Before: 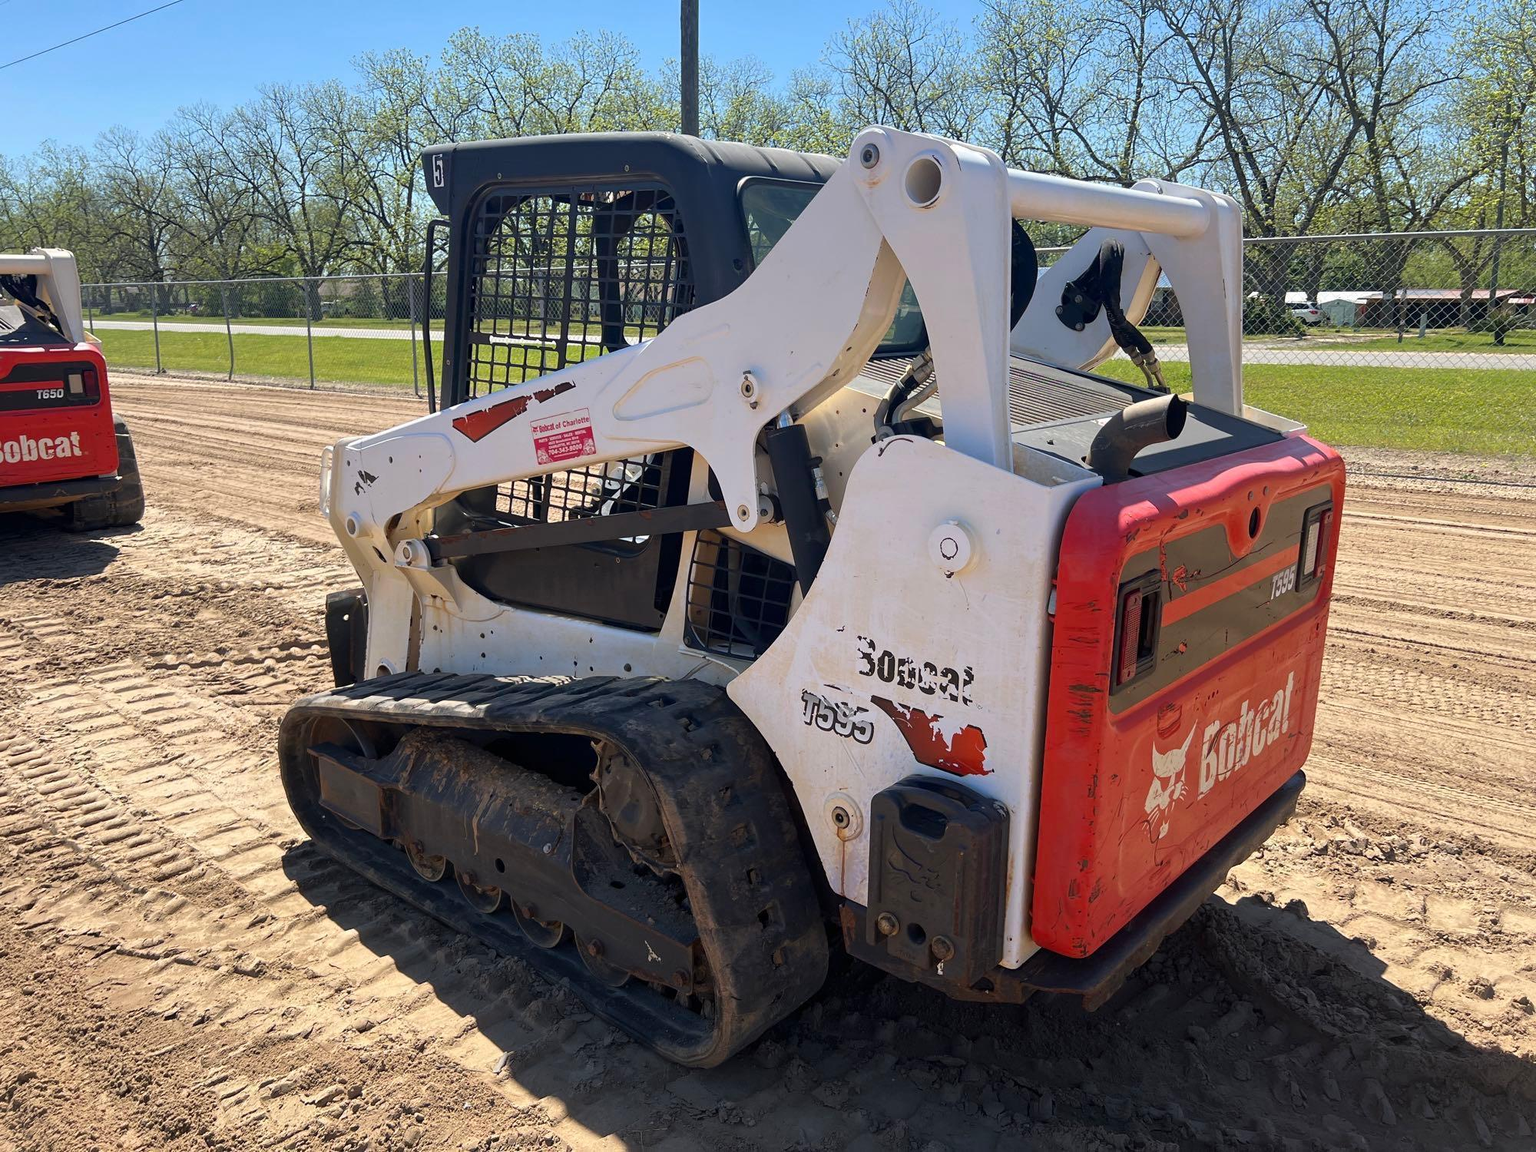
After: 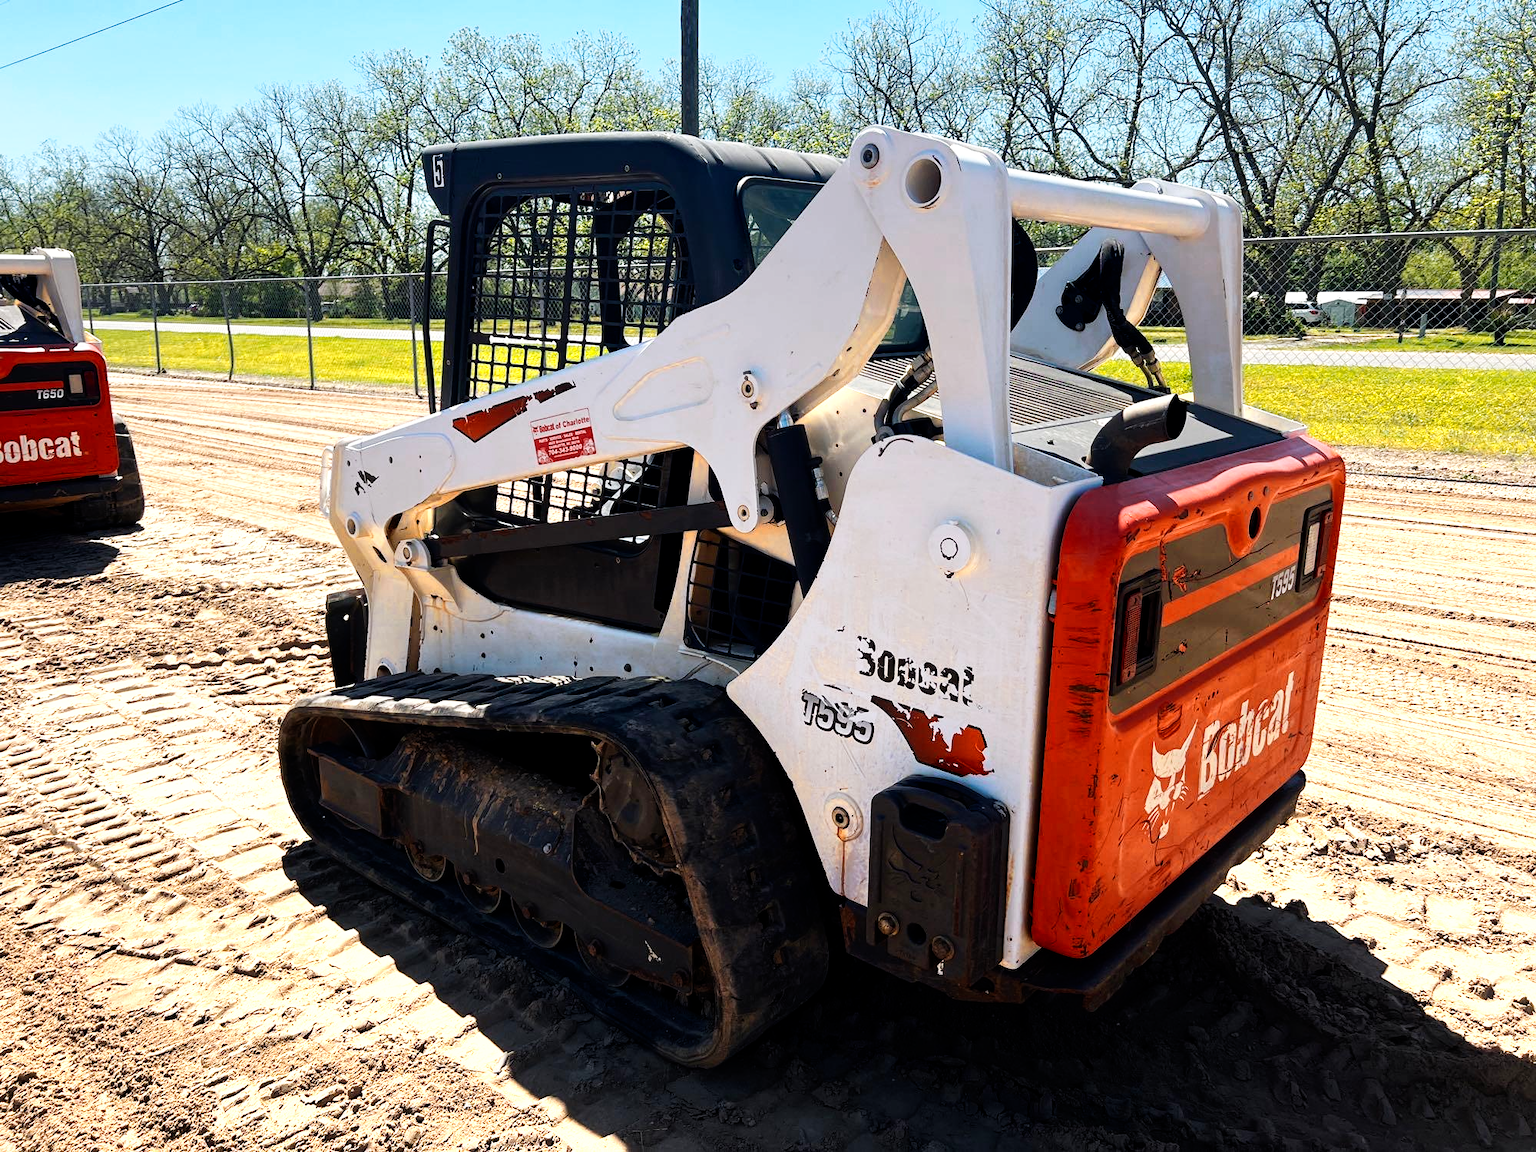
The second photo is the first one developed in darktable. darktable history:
color balance rgb: perceptual saturation grading › global saturation 25.924%, perceptual brilliance grading › highlights 16.192%, perceptual brilliance grading › mid-tones 5.979%, perceptual brilliance grading › shadows -14.753%
filmic rgb: black relative exposure -16 EV, white relative exposure 5.28 EV, hardness 5.93, contrast 1.24, add noise in highlights 0, preserve chrominance no, color science v3 (2019), use custom middle-gray values true, contrast in highlights soft
color zones: curves: ch0 [(0.018, 0.548) (0.224, 0.64) (0.425, 0.447) (0.675, 0.575) (0.732, 0.579)]; ch1 [(0.066, 0.487) (0.25, 0.5) (0.404, 0.43) (0.75, 0.421) (0.956, 0.421)]; ch2 [(0.044, 0.561) (0.215, 0.465) (0.399, 0.544) (0.465, 0.548) (0.614, 0.447) (0.724, 0.43) (0.882, 0.623) (0.956, 0.632)]
